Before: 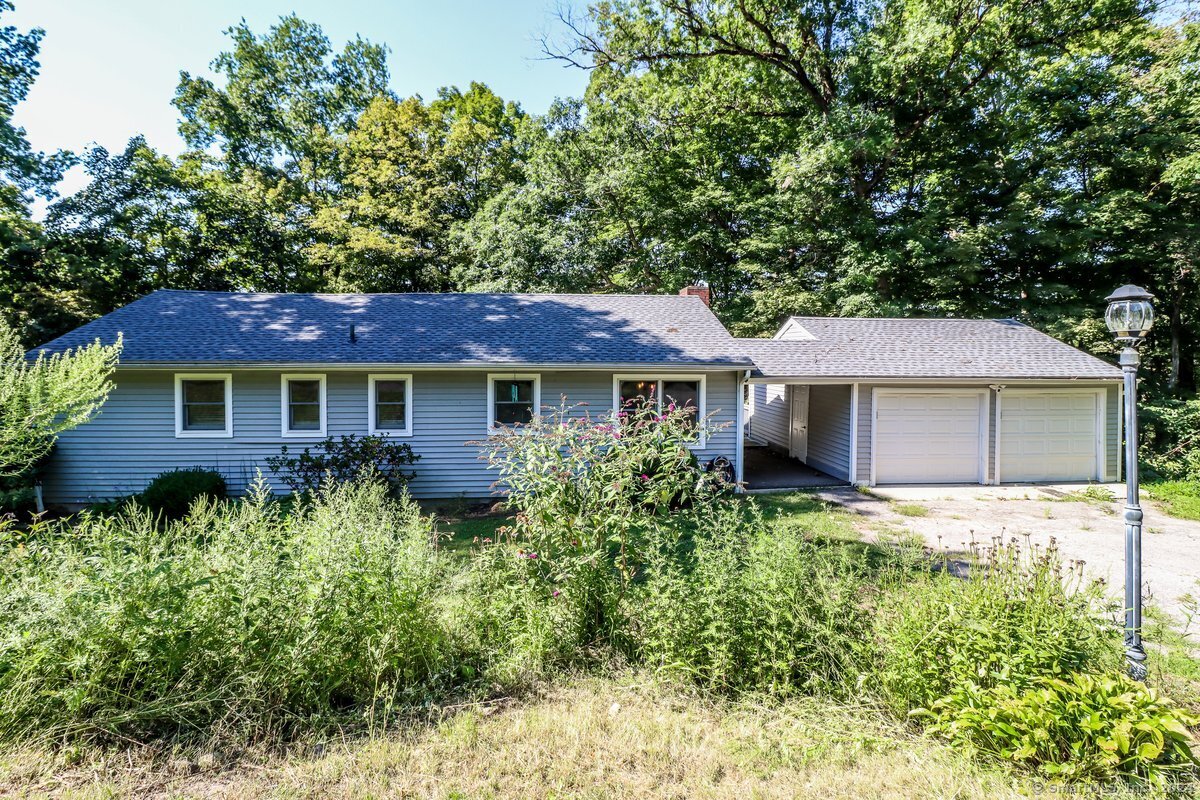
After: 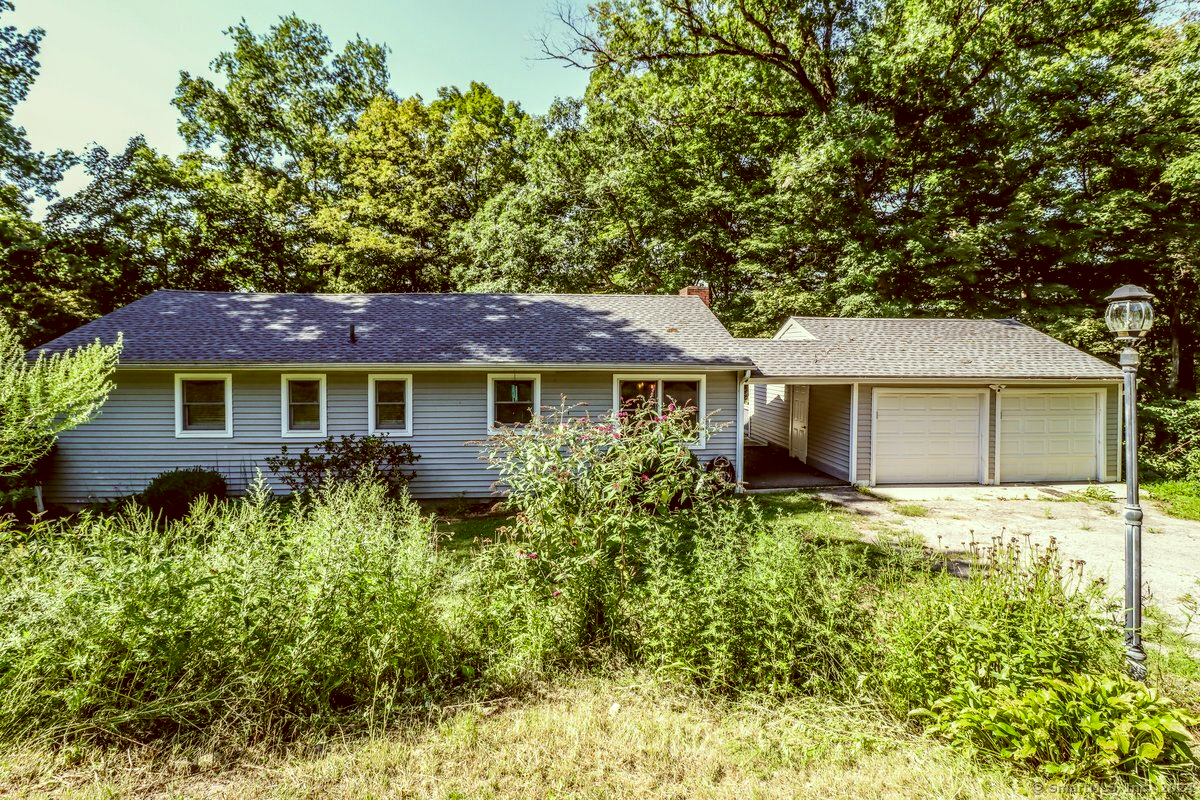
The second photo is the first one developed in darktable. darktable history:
local contrast: highlights 23%, detail 130%
color correction: highlights a* -6.17, highlights b* 9.2, shadows a* 10.02, shadows b* 23.41
